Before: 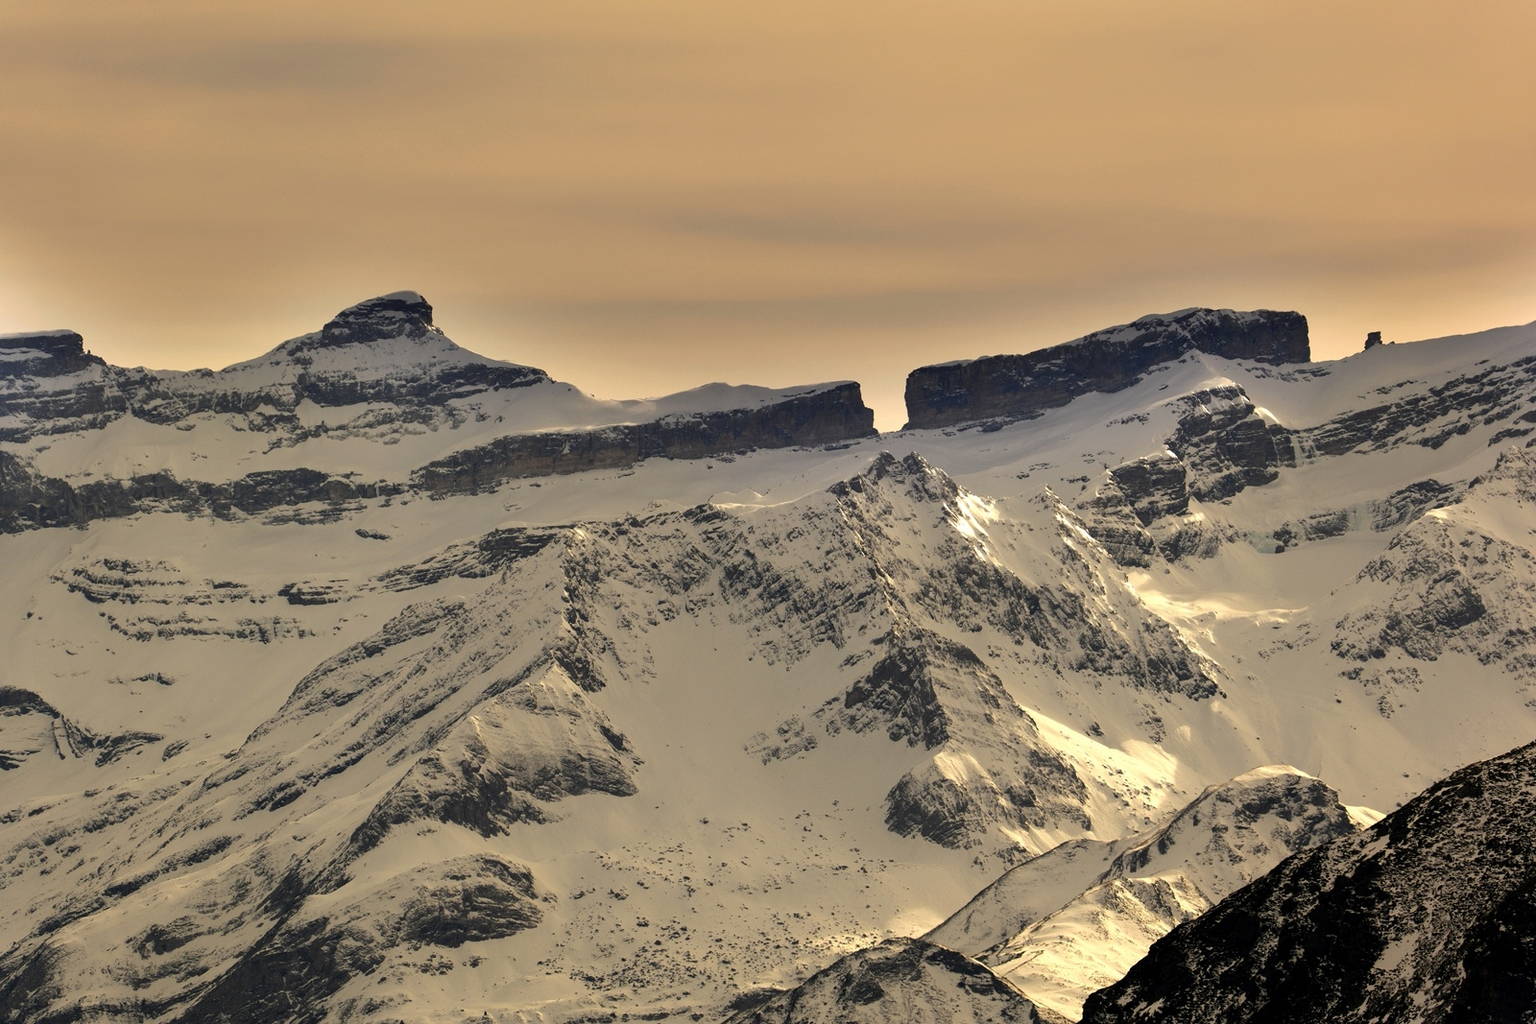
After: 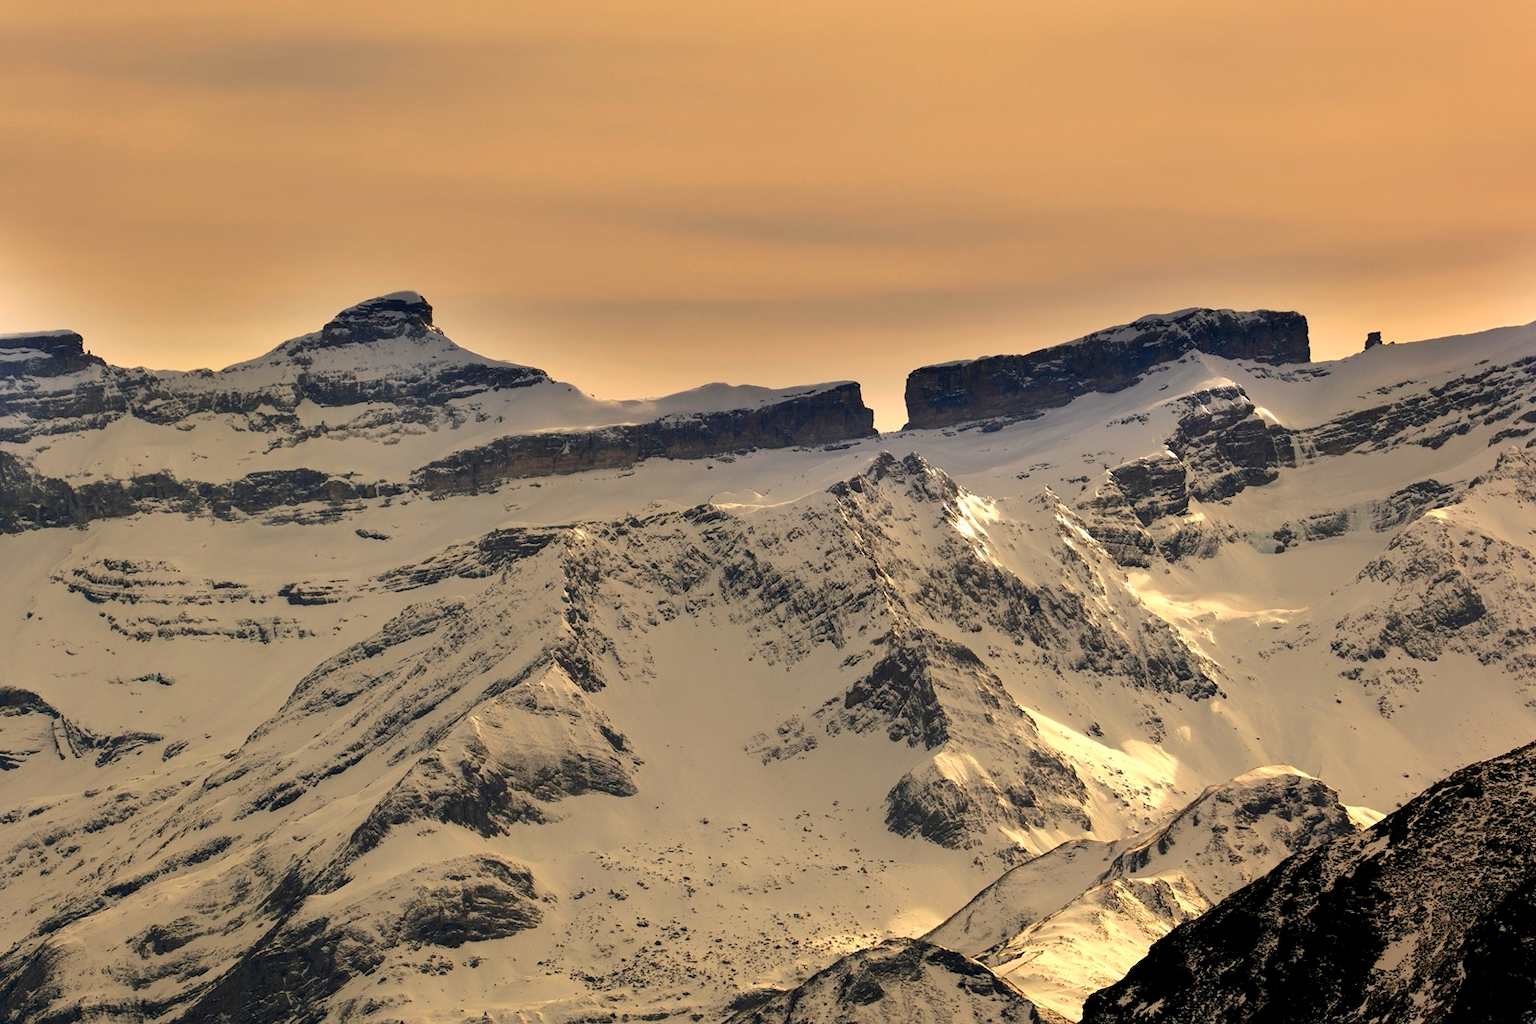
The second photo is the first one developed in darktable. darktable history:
contrast brightness saturation: contrast 0.038, saturation 0.164
